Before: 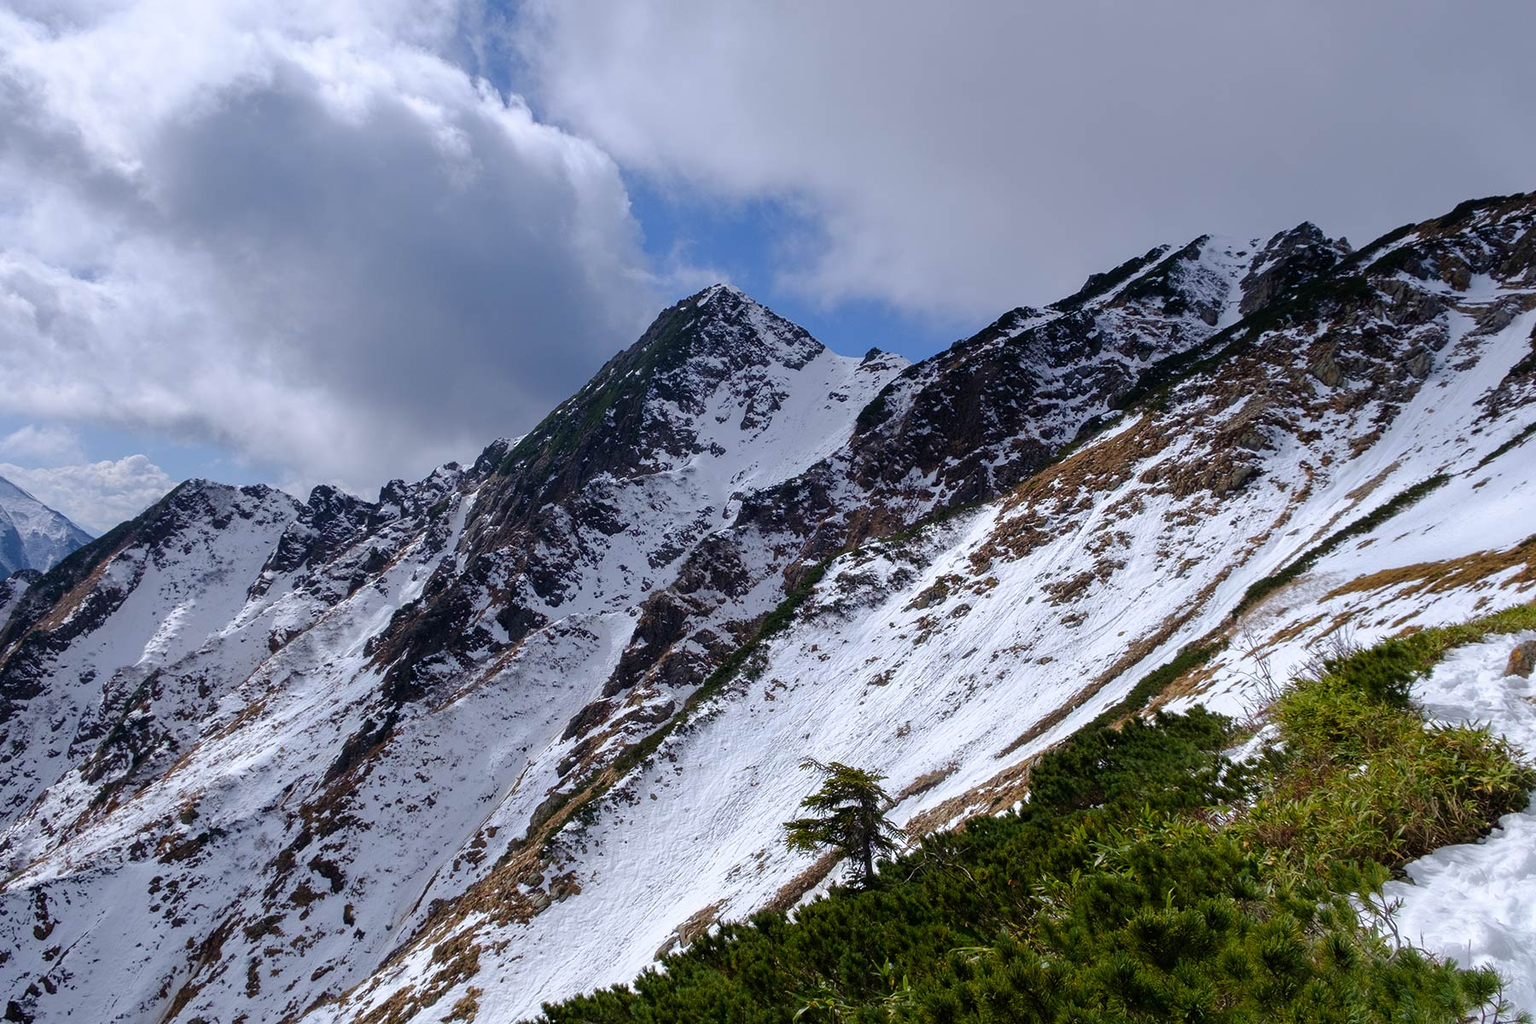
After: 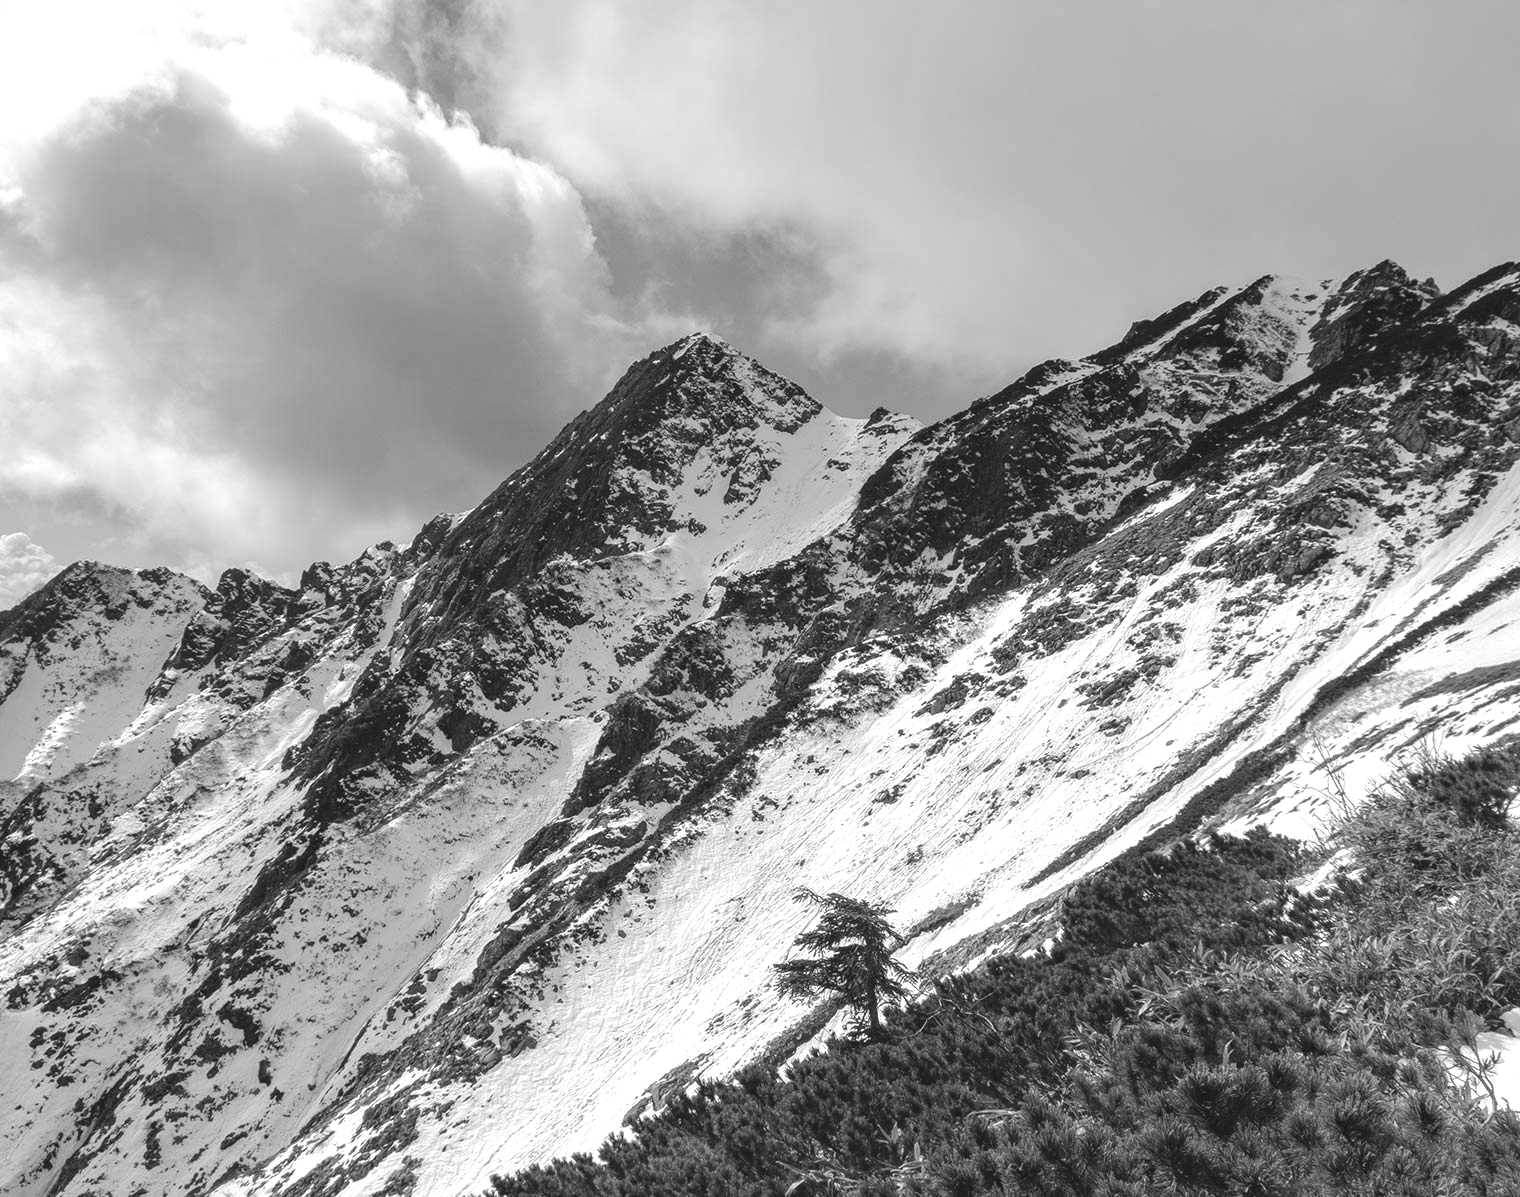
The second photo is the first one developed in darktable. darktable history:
color balance: lift [1.007, 1, 1, 1], gamma [1.097, 1, 1, 1]
crop: left 8.026%, right 7.374%
local contrast: on, module defaults
contrast brightness saturation: saturation -1
exposure: black level correction 0, exposure 0.5 EV, compensate exposure bias true, compensate highlight preservation false
